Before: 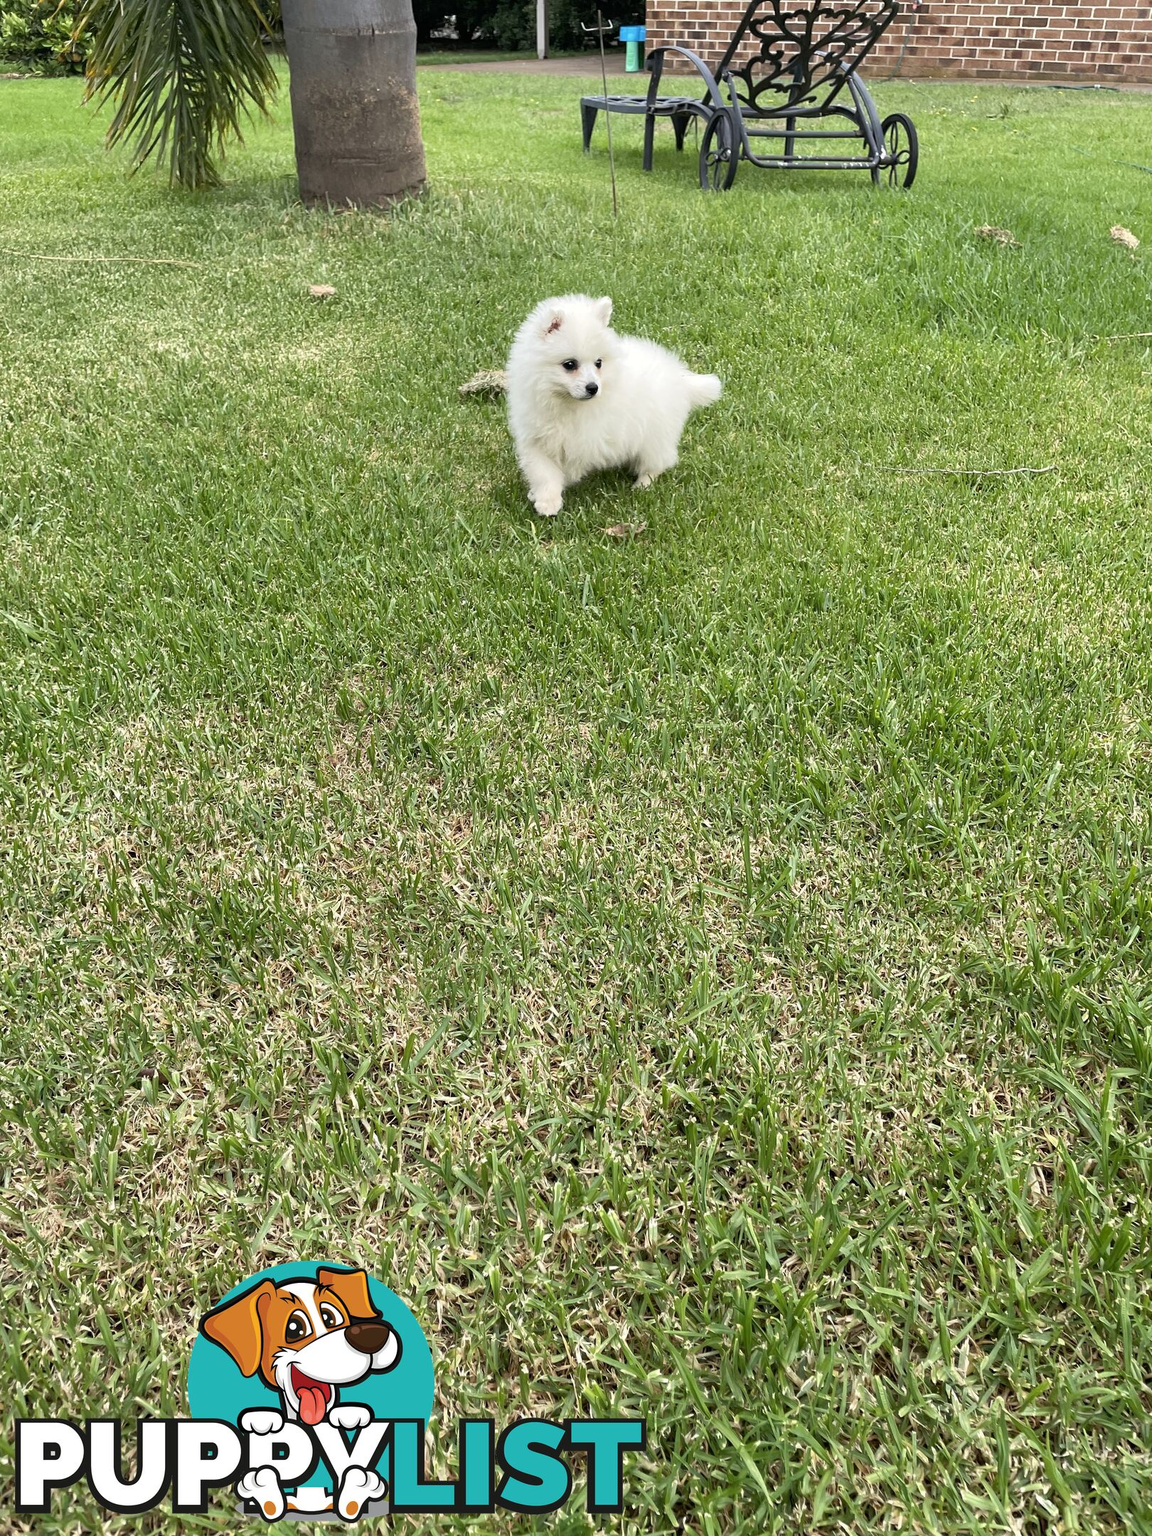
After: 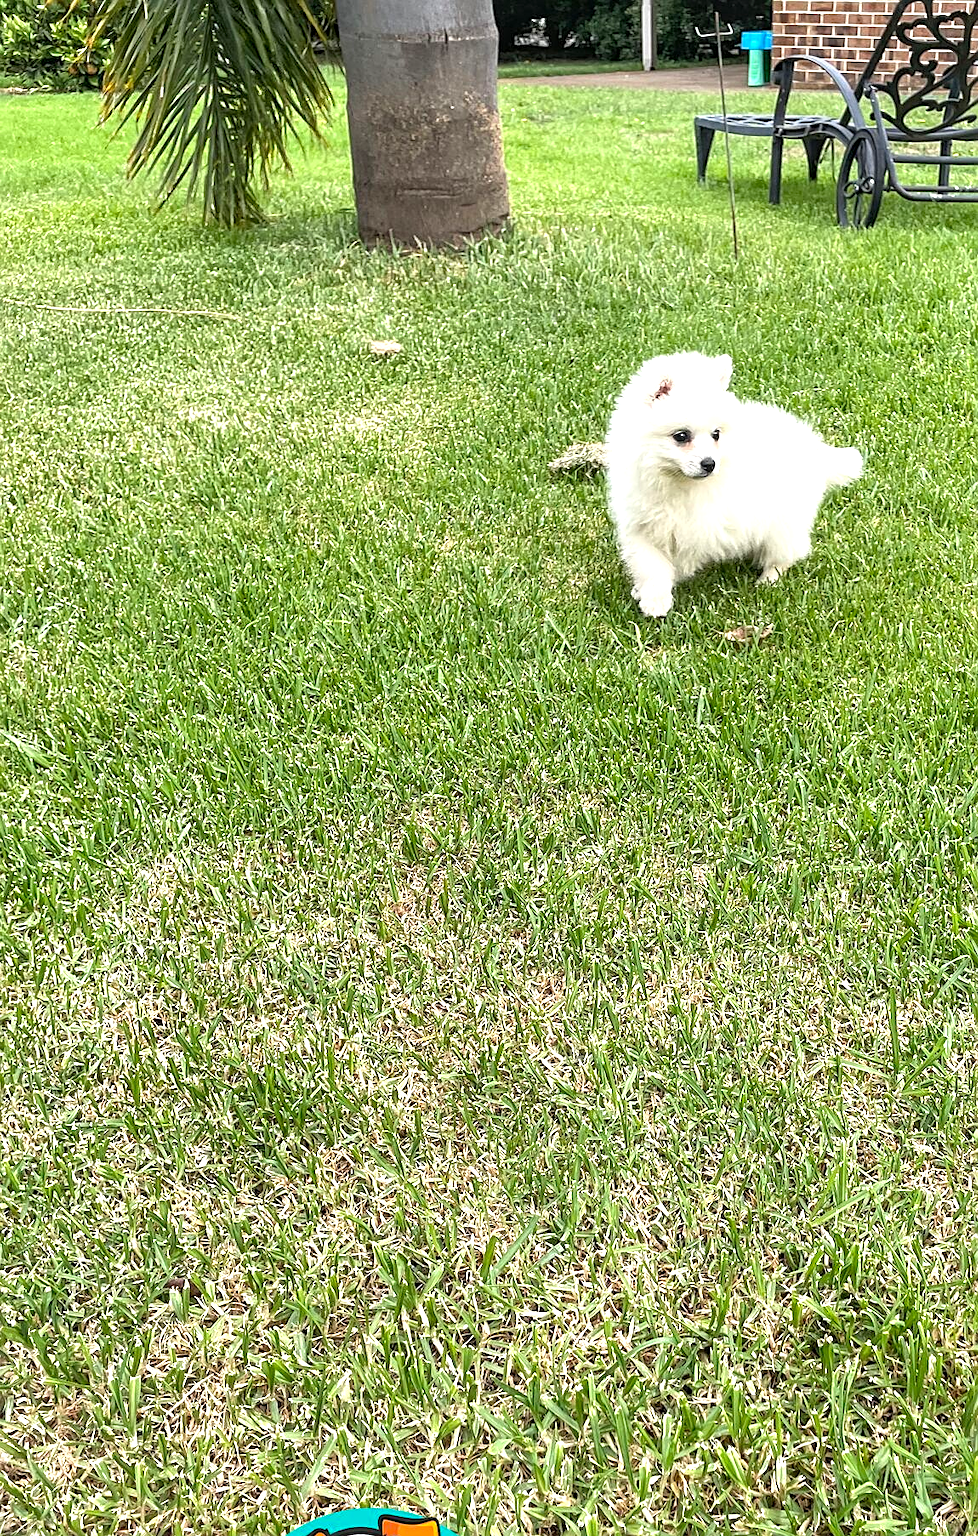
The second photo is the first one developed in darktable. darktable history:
local contrast: detail 130%
exposure: exposure 0.6 EV, compensate exposure bias true, compensate highlight preservation false
crop: right 28.958%, bottom 16.354%
sharpen: on, module defaults
